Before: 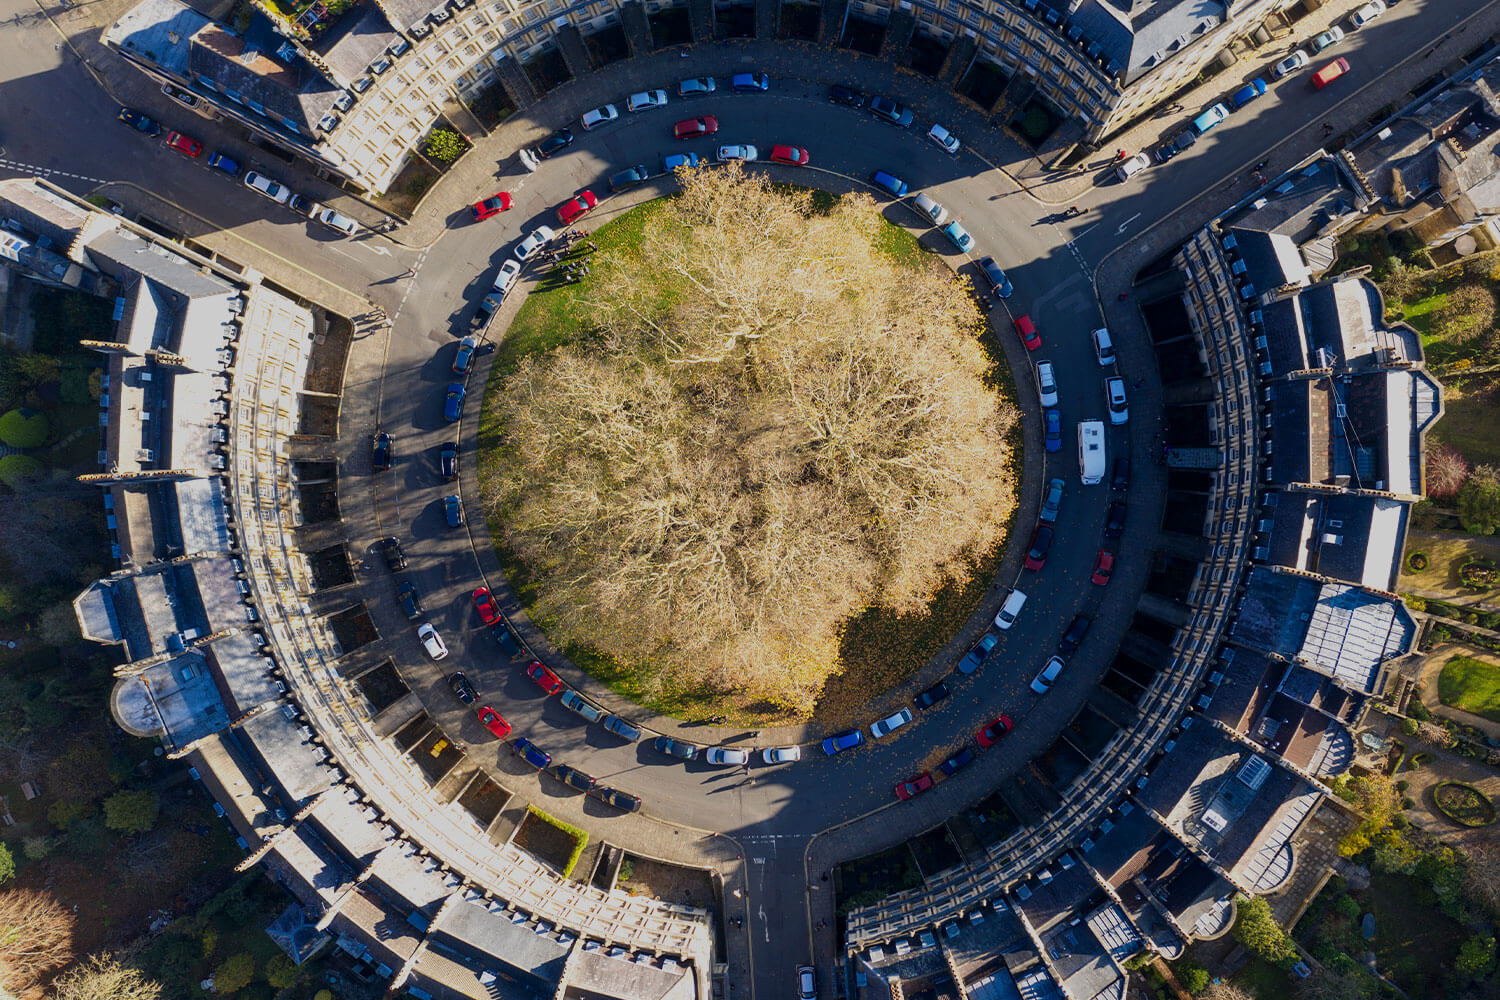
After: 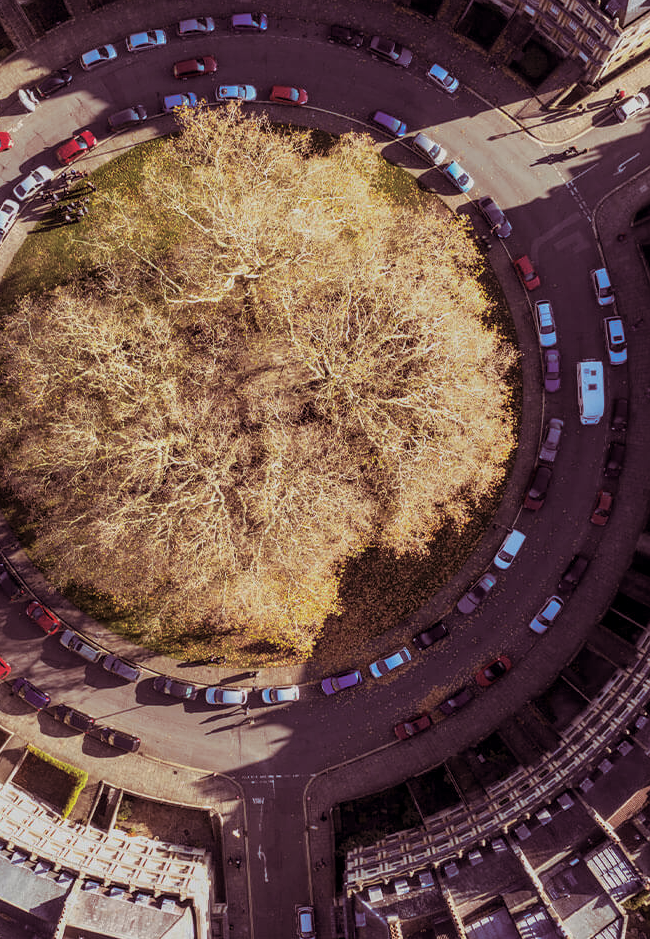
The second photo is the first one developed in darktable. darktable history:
crop: left 33.452%, top 6.025%, right 23.155%
split-toning: on, module defaults
local contrast: on, module defaults
